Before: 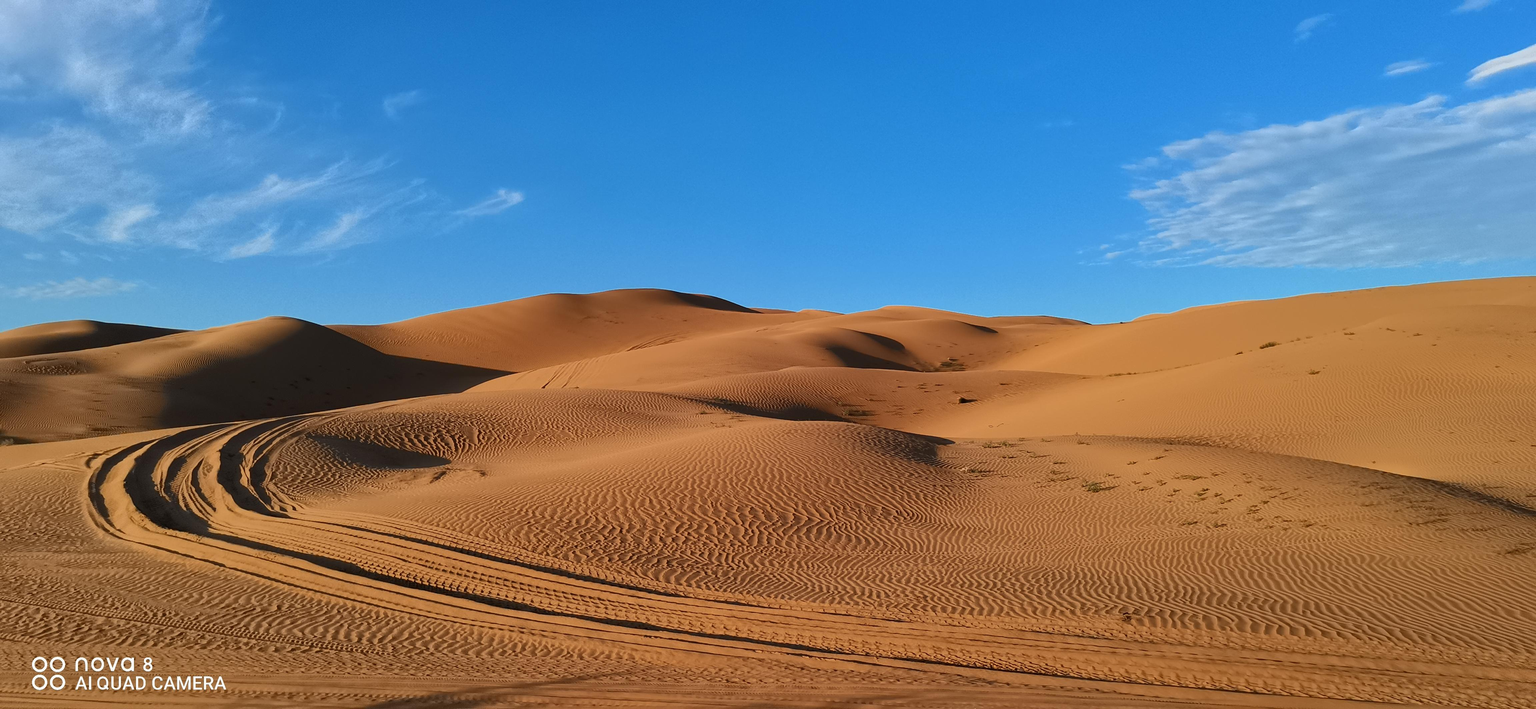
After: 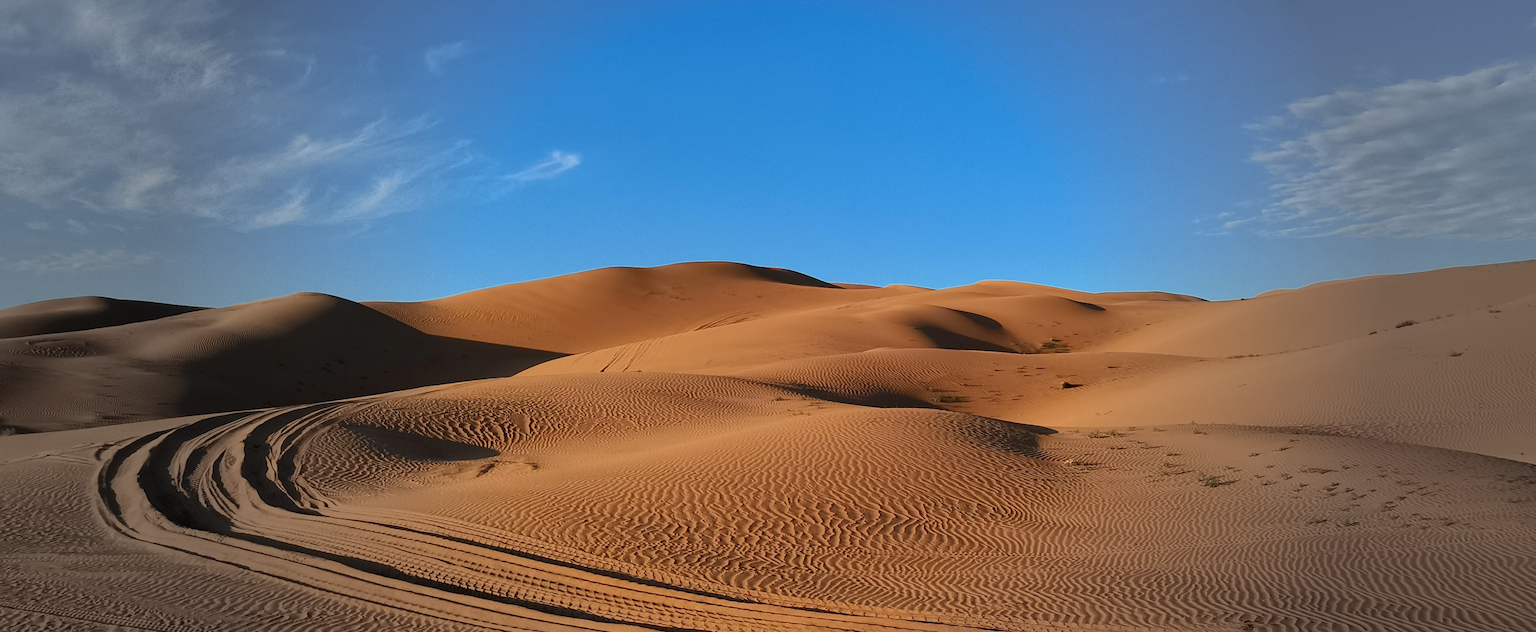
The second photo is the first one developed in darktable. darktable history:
crop: top 7.49%, right 9.717%, bottom 11.943%
vignetting: fall-off start 40%, fall-off radius 40%
